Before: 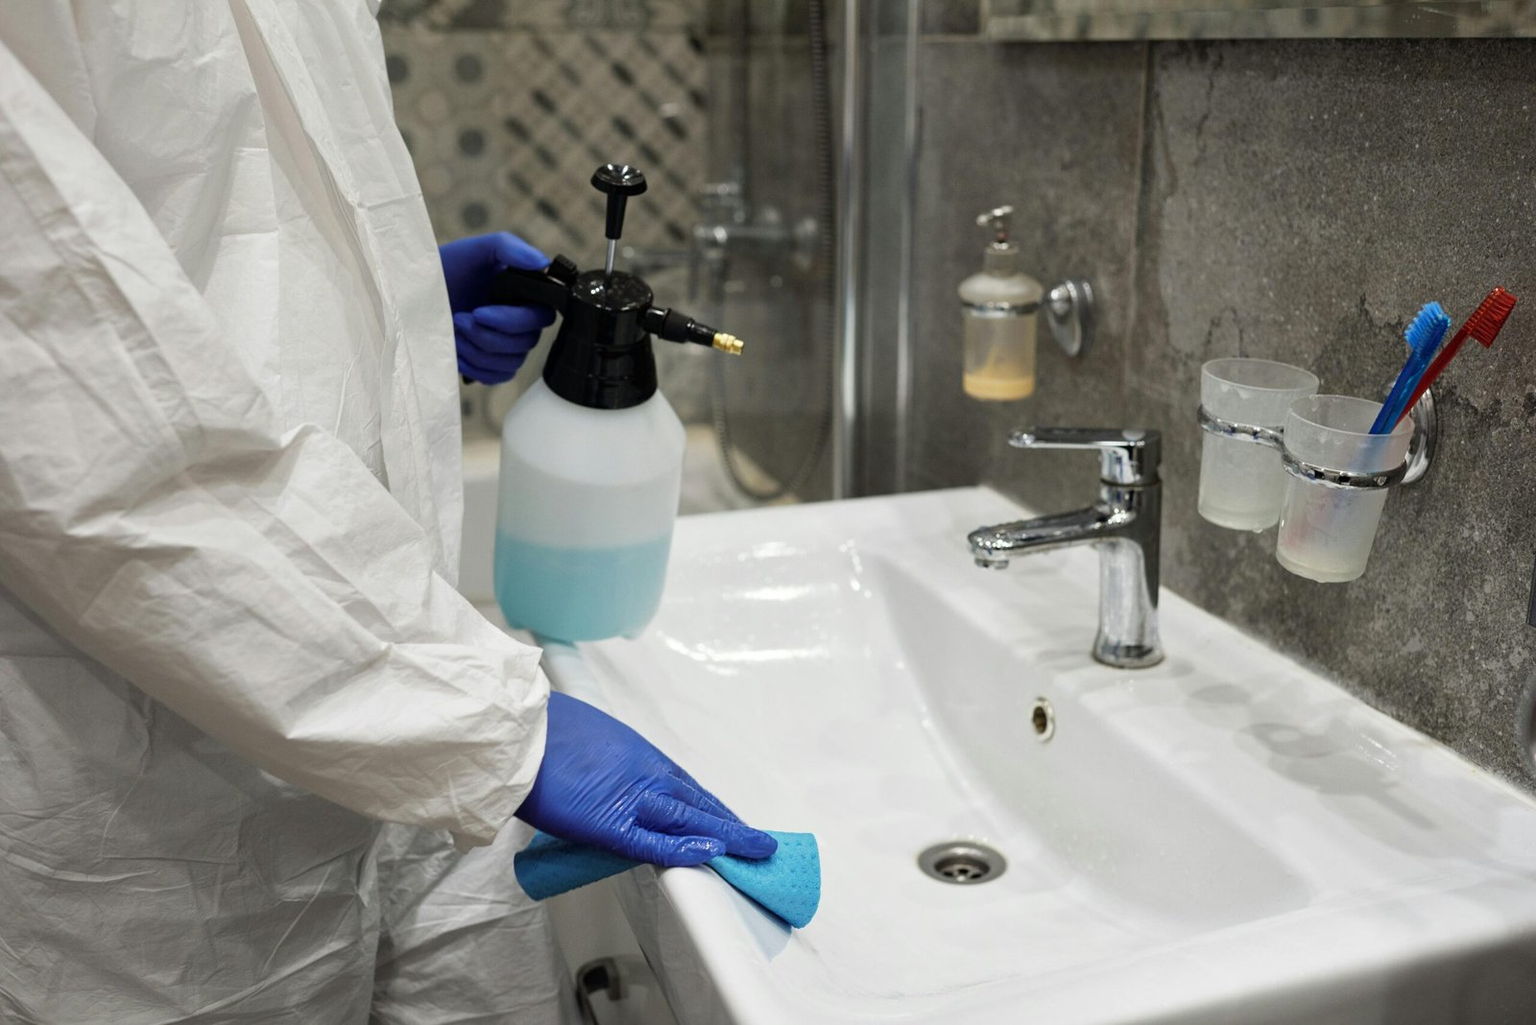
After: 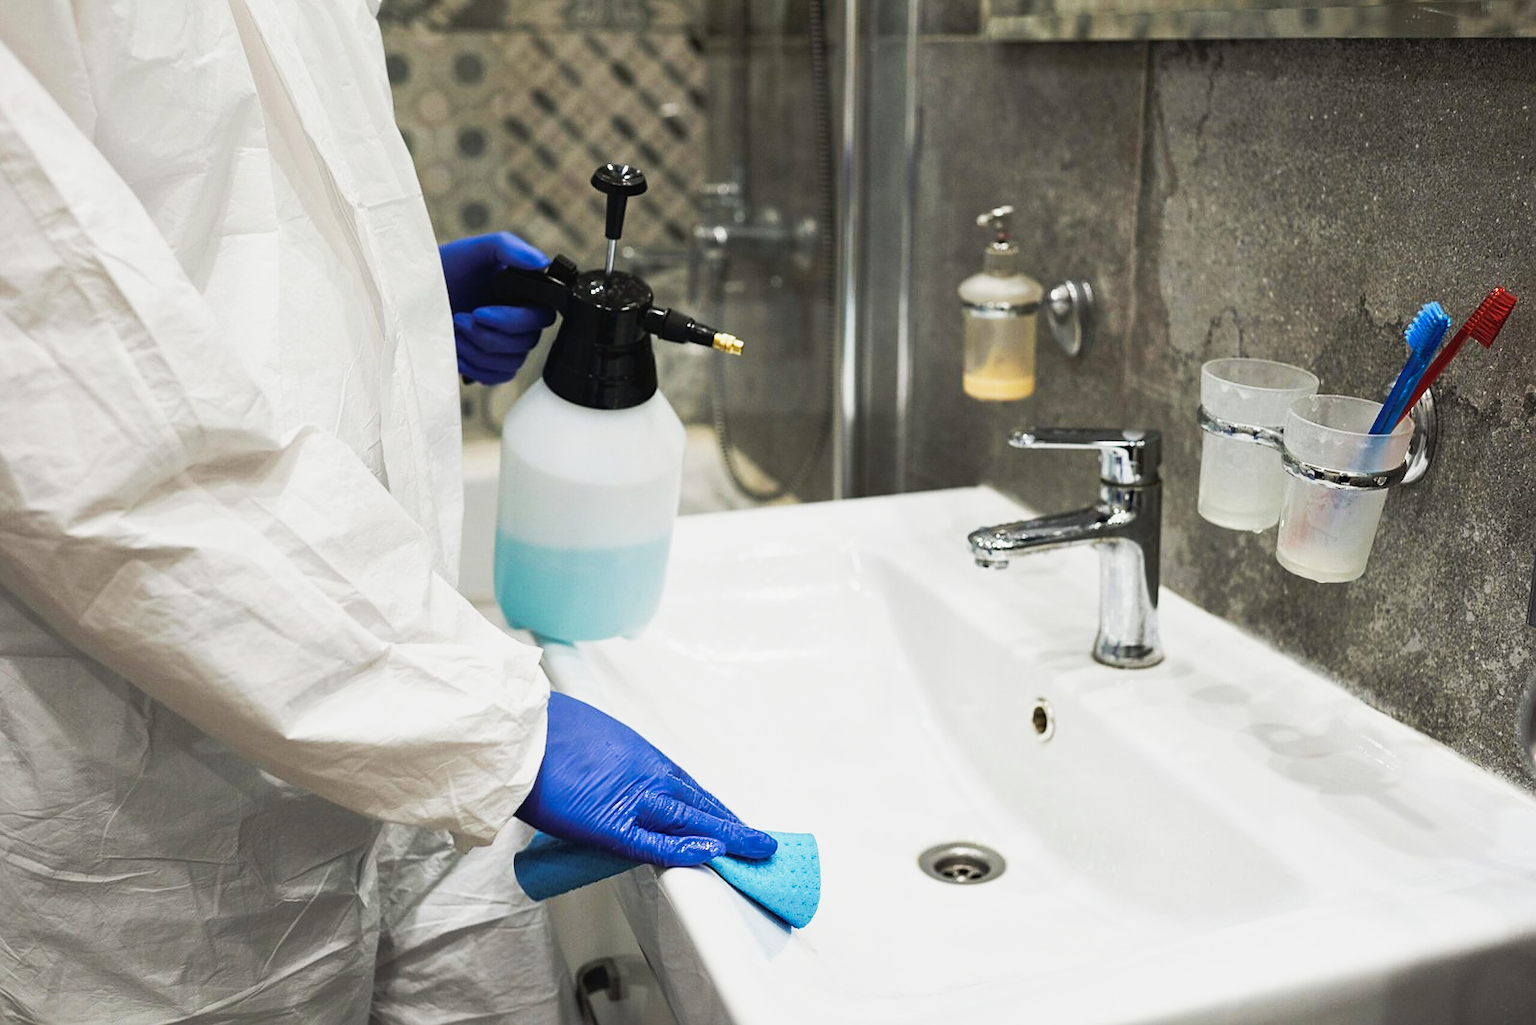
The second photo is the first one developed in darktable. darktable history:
tone curve: curves: ch0 [(0, 0.026) (0.172, 0.194) (0.398, 0.437) (0.469, 0.544) (0.612, 0.741) (0.845, 0.926) (1, 0.968)]; ch1 [(0, 0) (0.437, 0.453) (0.472, 0.467) (0.502, 0.502) (0.531, 0.546) (0.574, 0.583) (0.617, 0.64) (0.699, 0.749) (0.859, 0.919) (1, 1)]; ch2 [(0, 0) (0.33, 0.301) (0.421, 0.443) (0.476, 0.502) (0.511, 0.504) (0.553, 0.553) (0.595, 0.586) (0.664, 0.664) (1, 1)], preserve colors none
sharpen: radius 1.048
